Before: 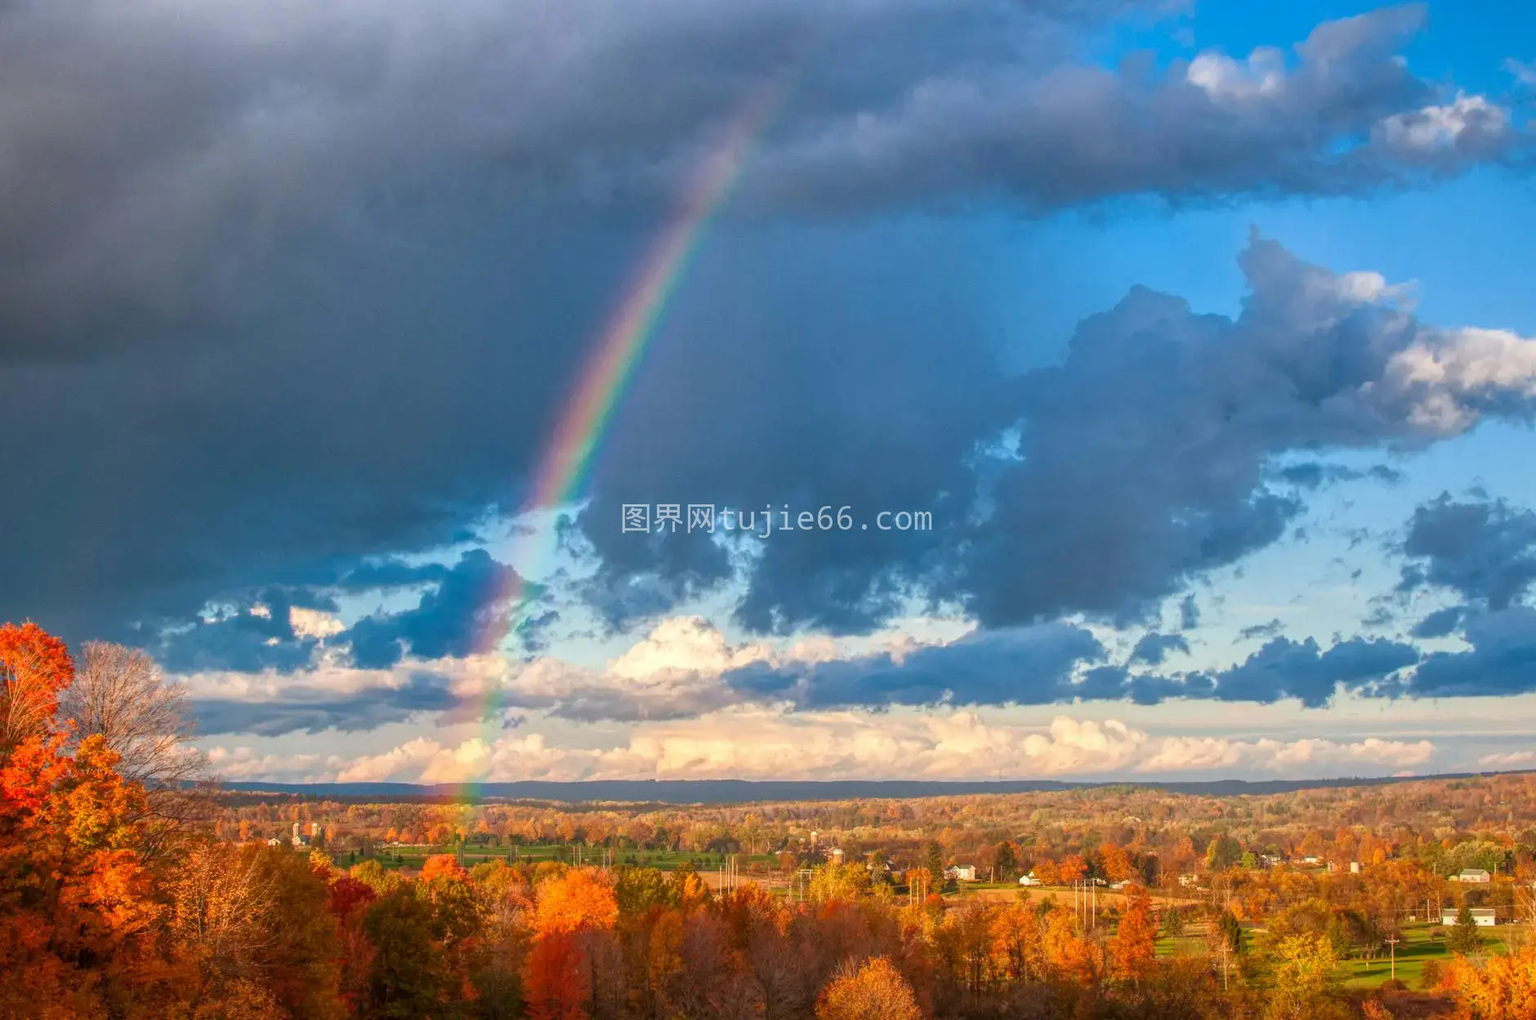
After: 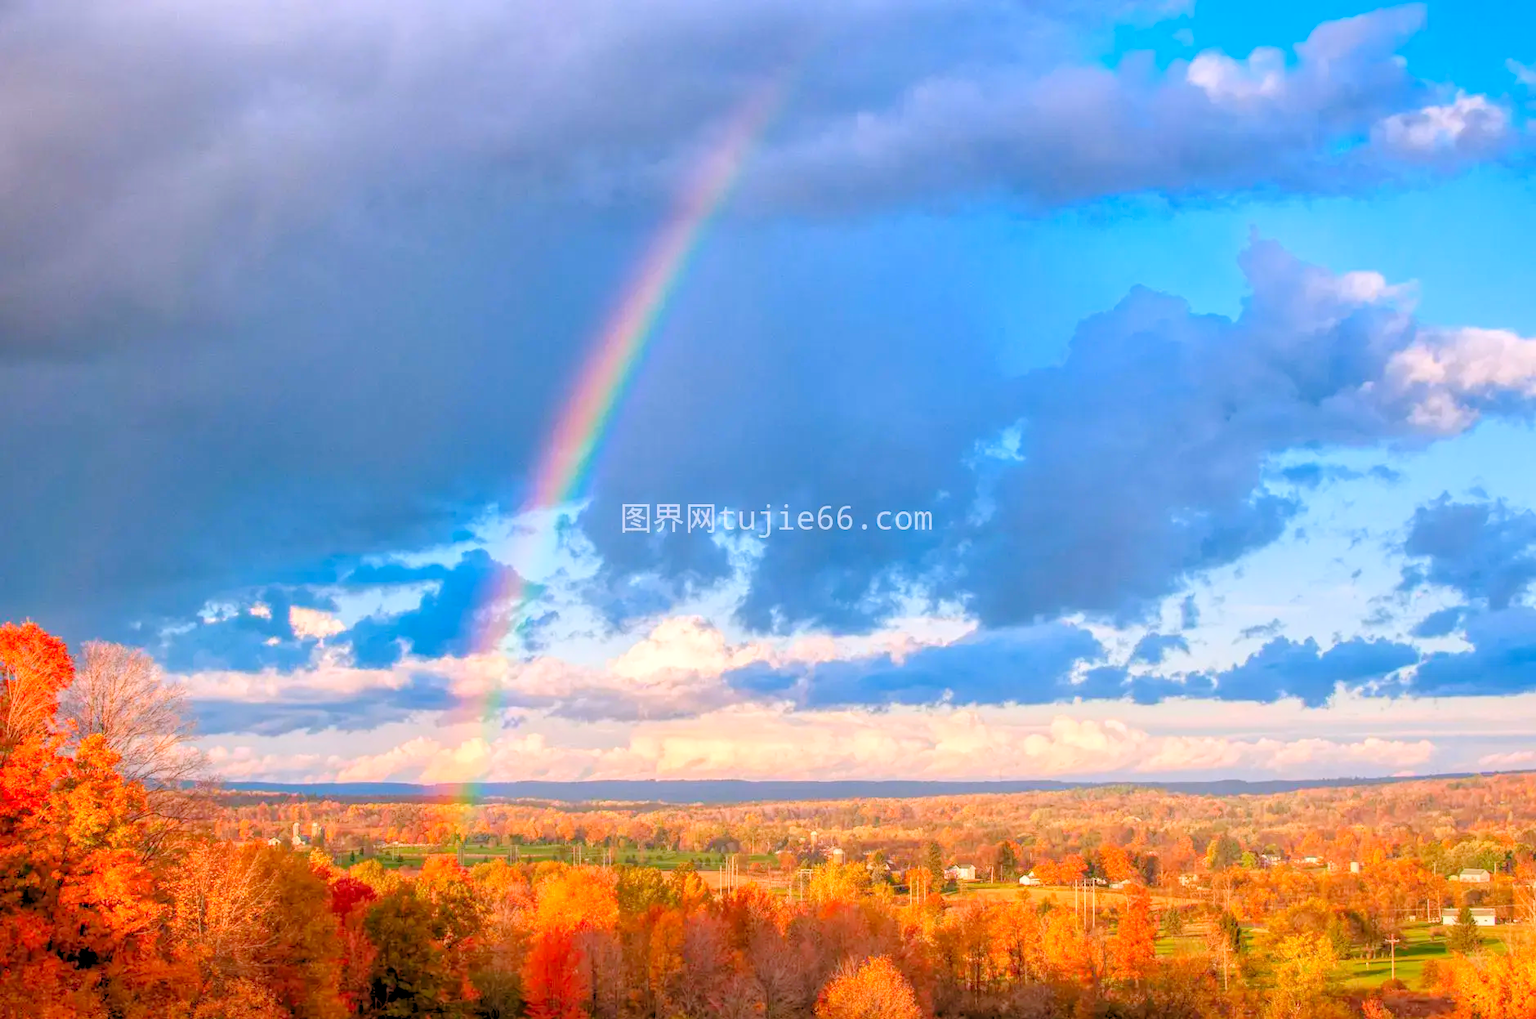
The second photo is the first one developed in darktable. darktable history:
levels: levels [0.072, 0.414, 0.976]
white balance: red 1.05, blue 1.072
